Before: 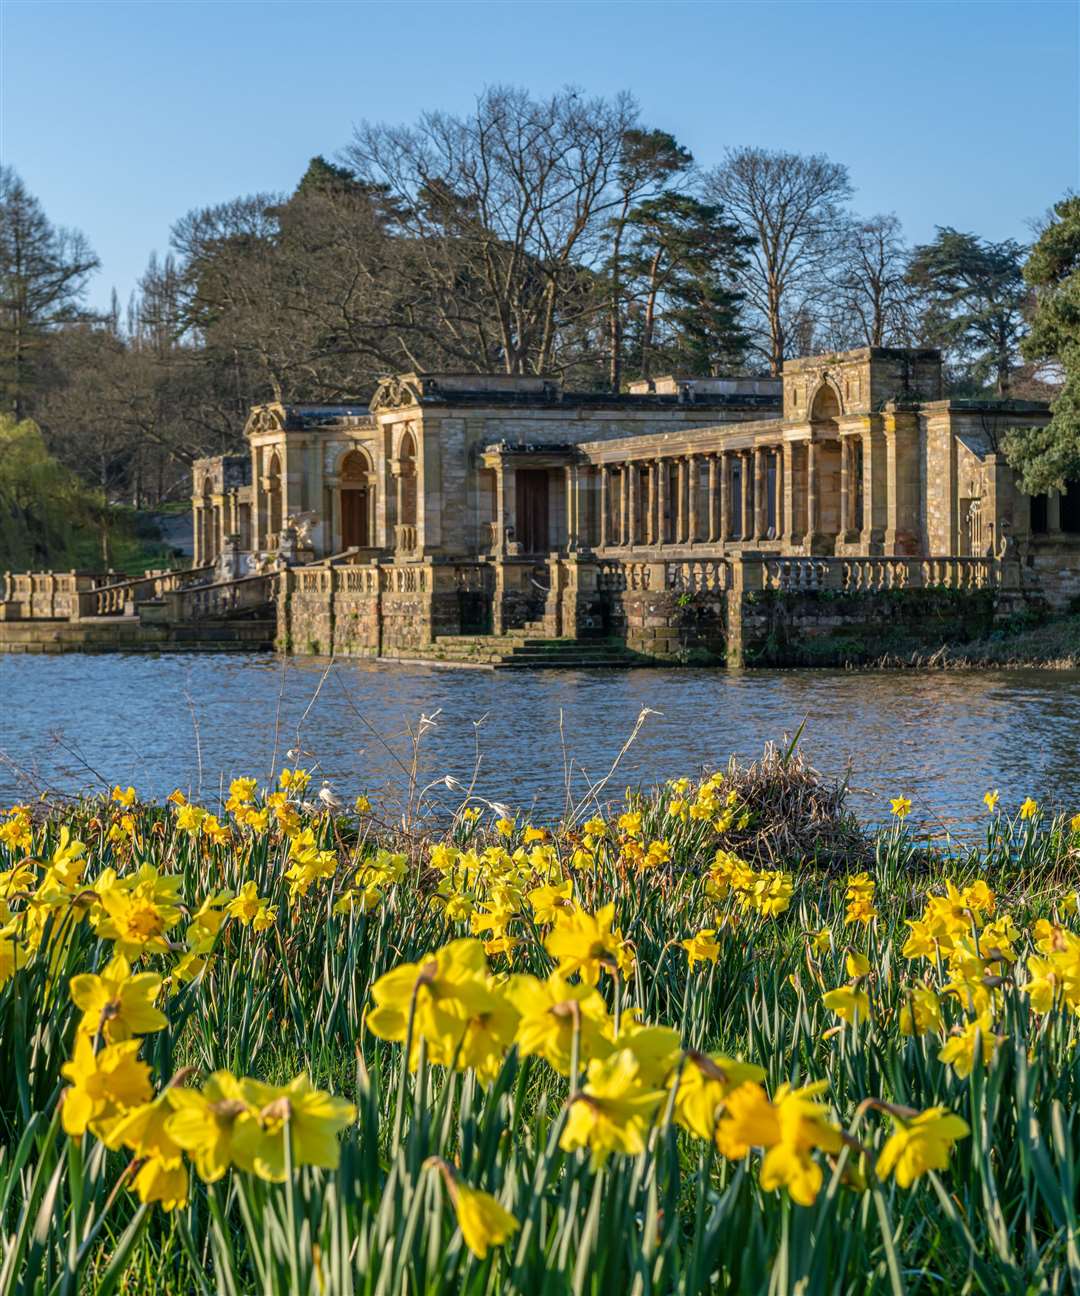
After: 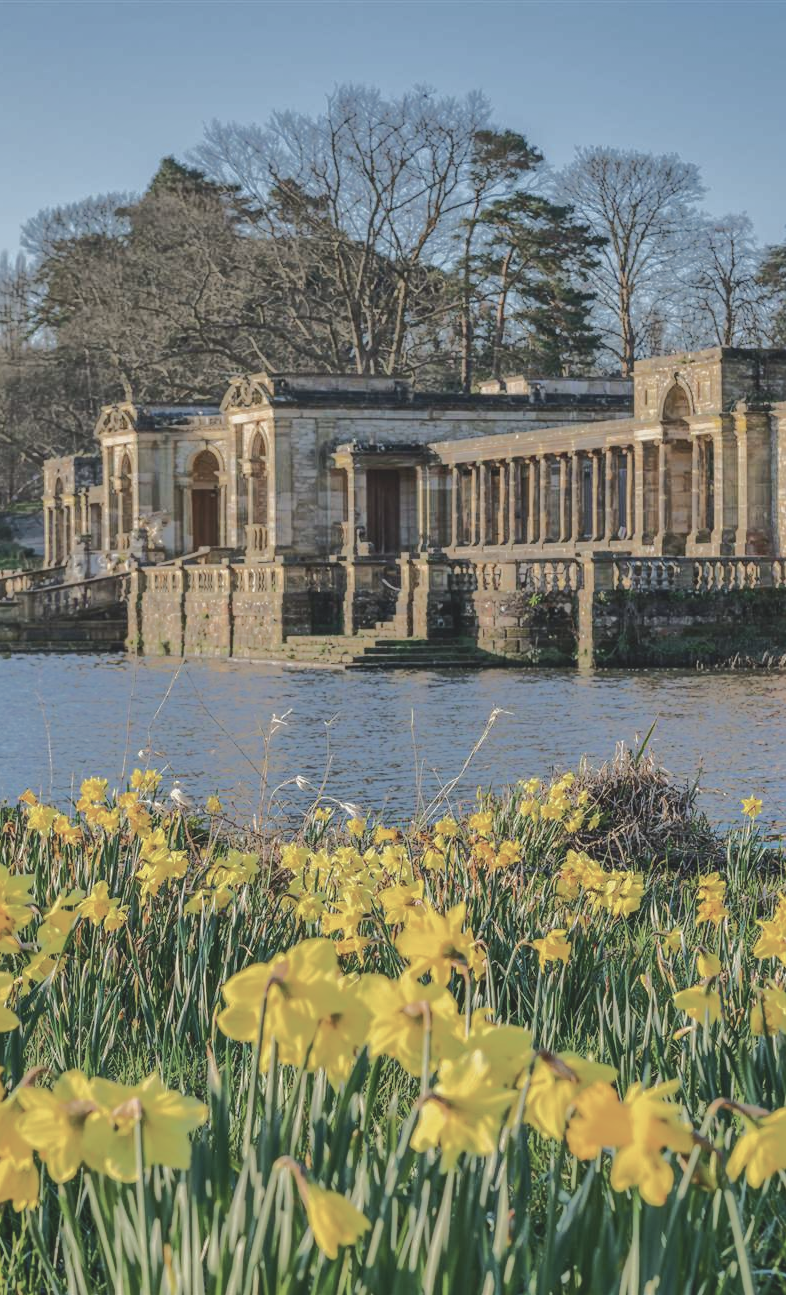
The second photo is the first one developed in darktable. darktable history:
exposure: exposure 0.363 EV, compensate highlight preservation false
shadows and highlights: radius 116.81, shadows 41.65, highlights -62.33, soften with gaussian
contrast brightness saturation: contrast -0.255, saturation -0.423
tone curve: curves: ch0 [(0, 0) (0.003, 0.005) (0.011, 0.012) (0.025, 0.026) (0.044, 0.046) (0.069, 0.071) (0.1, 0.098) (0.136, 0.135) (0.177, 0.178) (0.224, 0.217) (0.277, 0.274) (0.335, 0.335) (0.399, 0.442) (0.468, 0.543) (0.543, 0.6) (0.623, 0.628) (0.709, 0.679) (0.801, 0.782) (0.898, 0.904) (1, 1)]
crop: left 13.882%, right 13.313%
